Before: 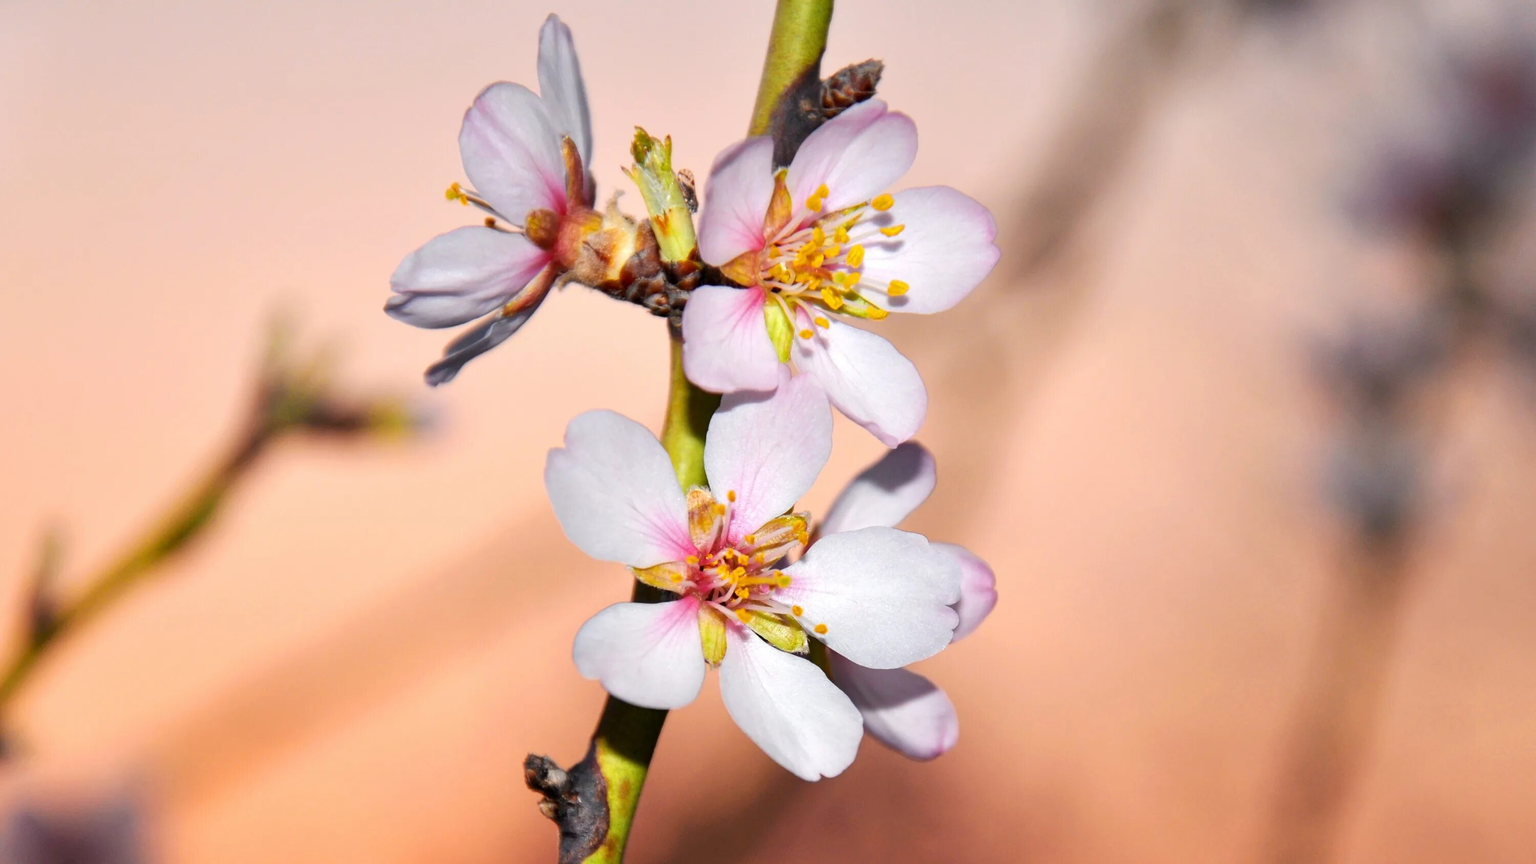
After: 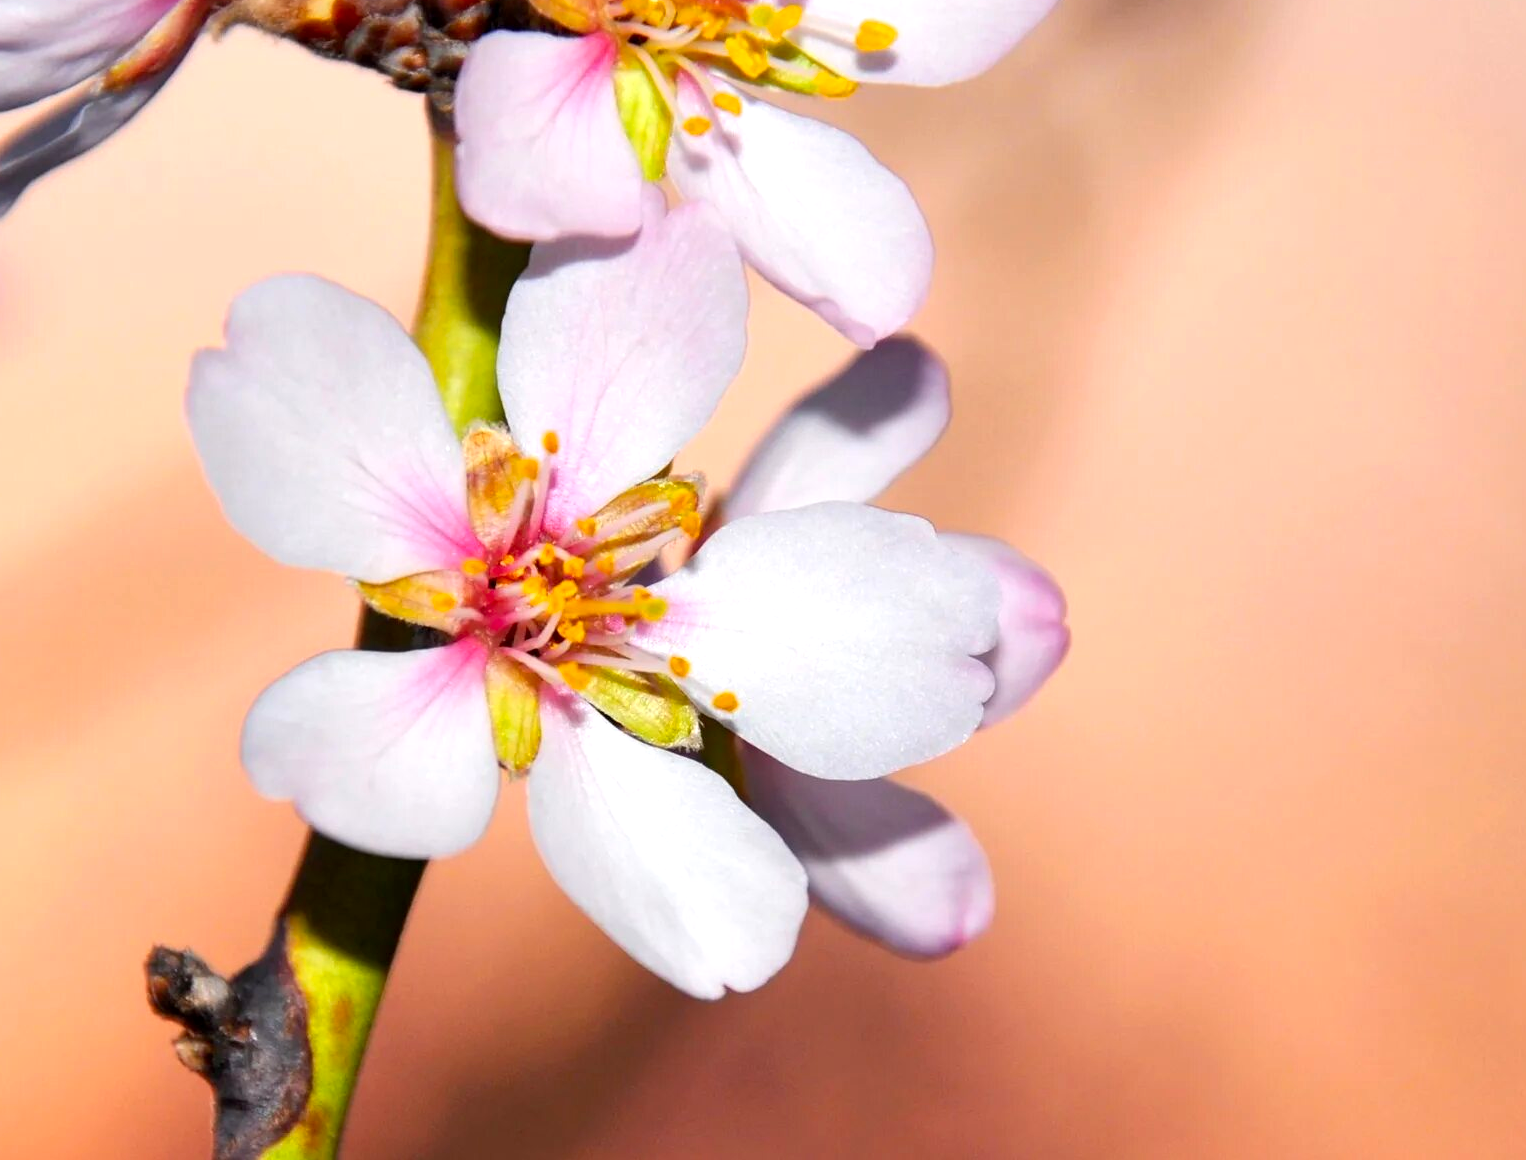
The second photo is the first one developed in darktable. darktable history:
crop and rotate: left 29.294%, top 31.226%, right 19.834%
exposure: black level correction 0.001, exposure 0.191 EV, compensate exposure bias true, compensate highlight preservation false
color correction: highlights b* -0.013, saturation 1.13
